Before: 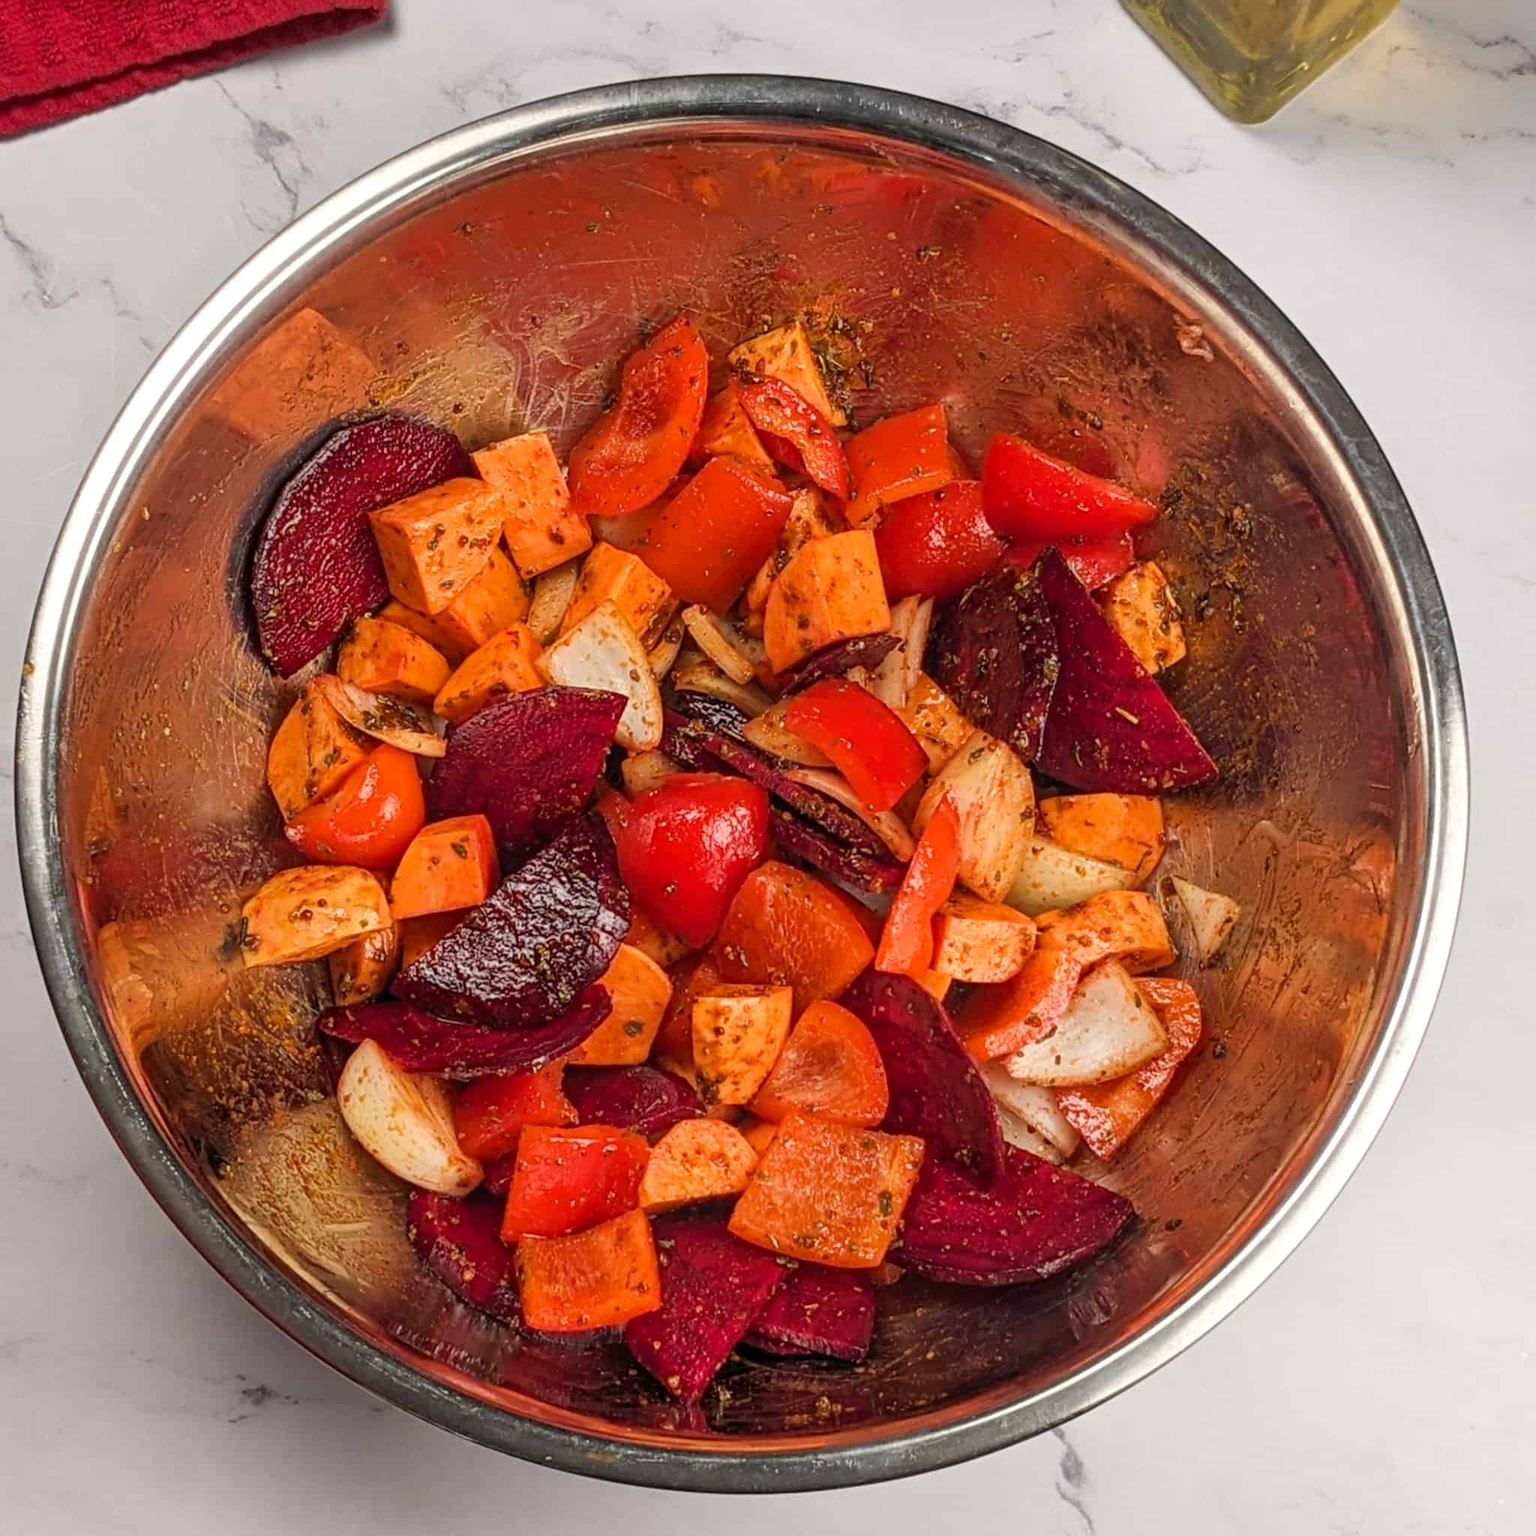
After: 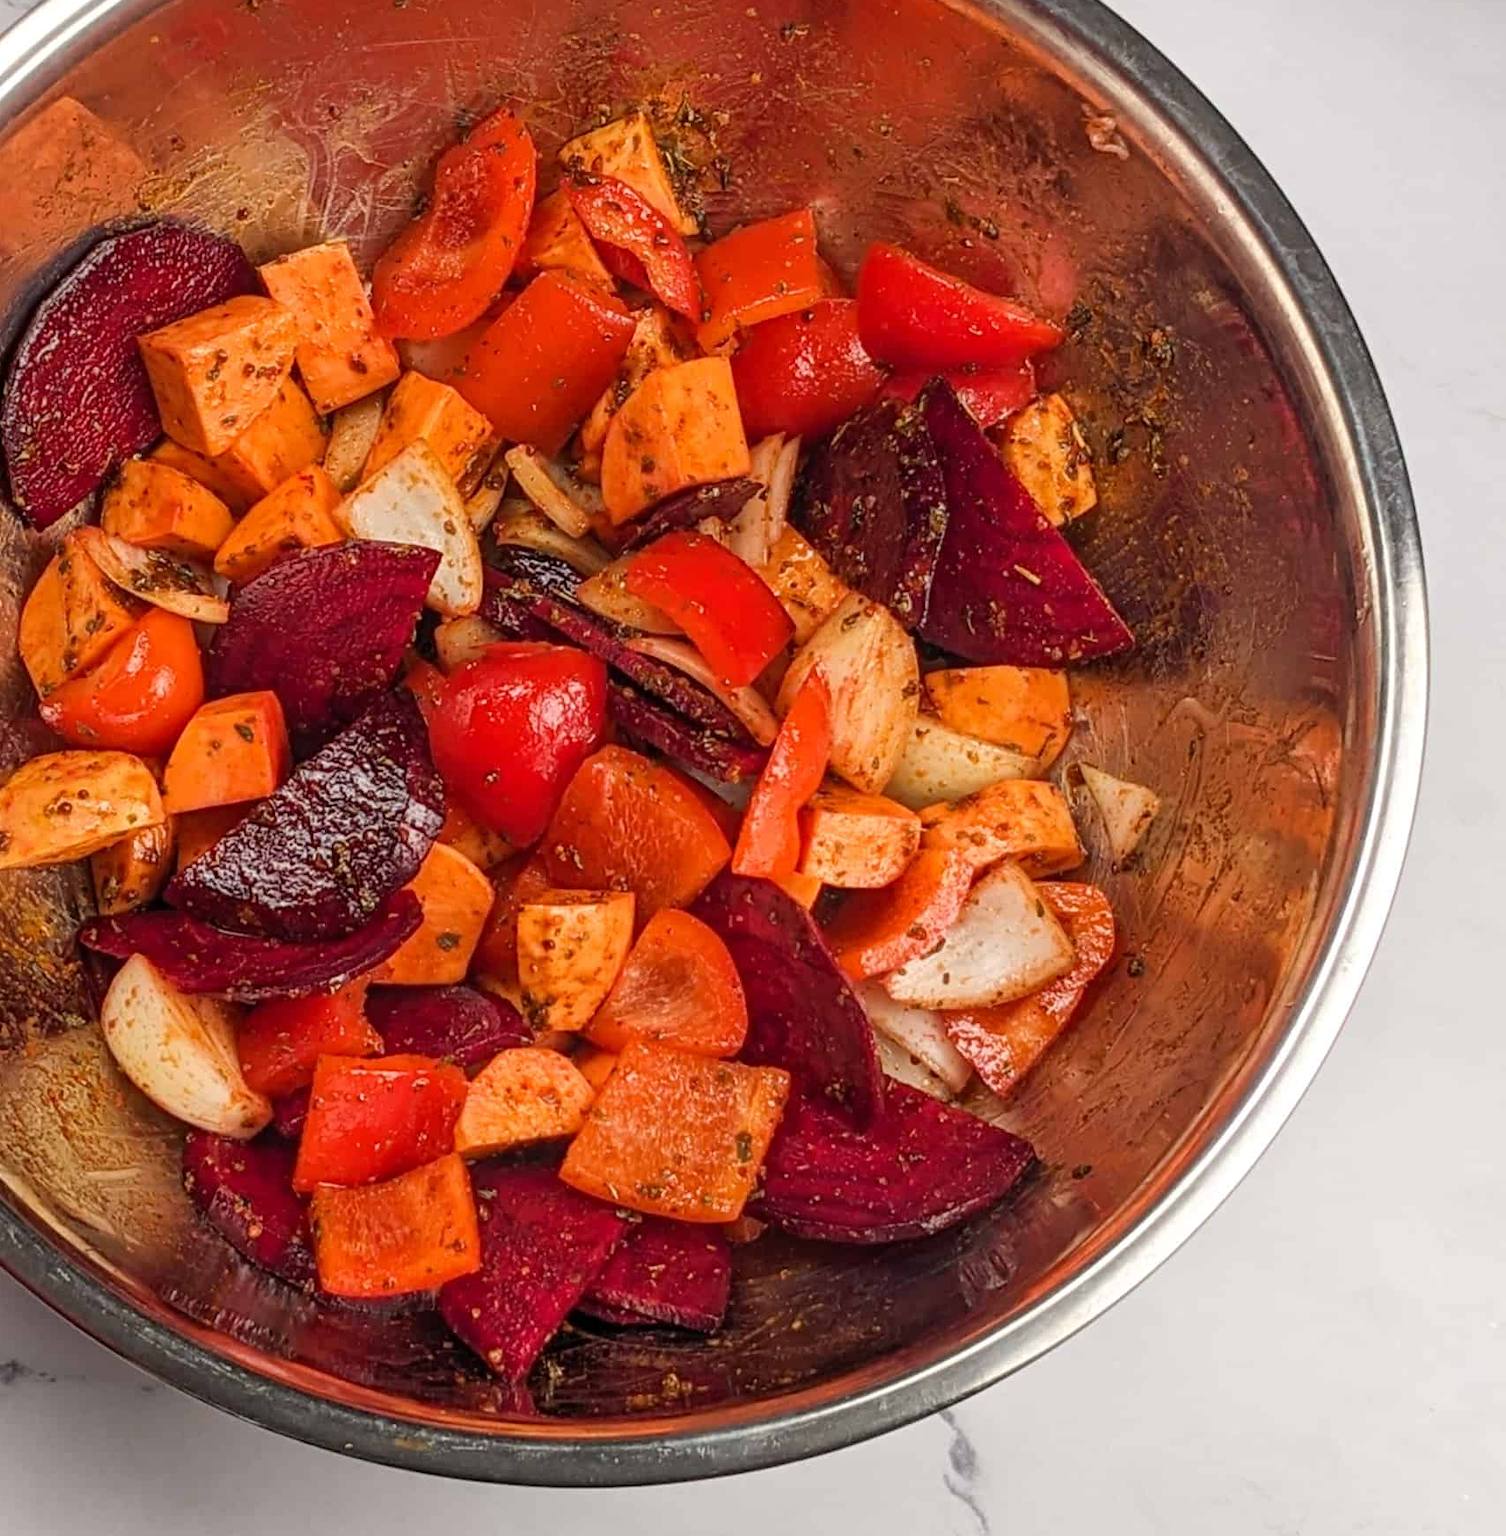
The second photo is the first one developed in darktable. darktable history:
crop: left 16.373%, top 14.743%
